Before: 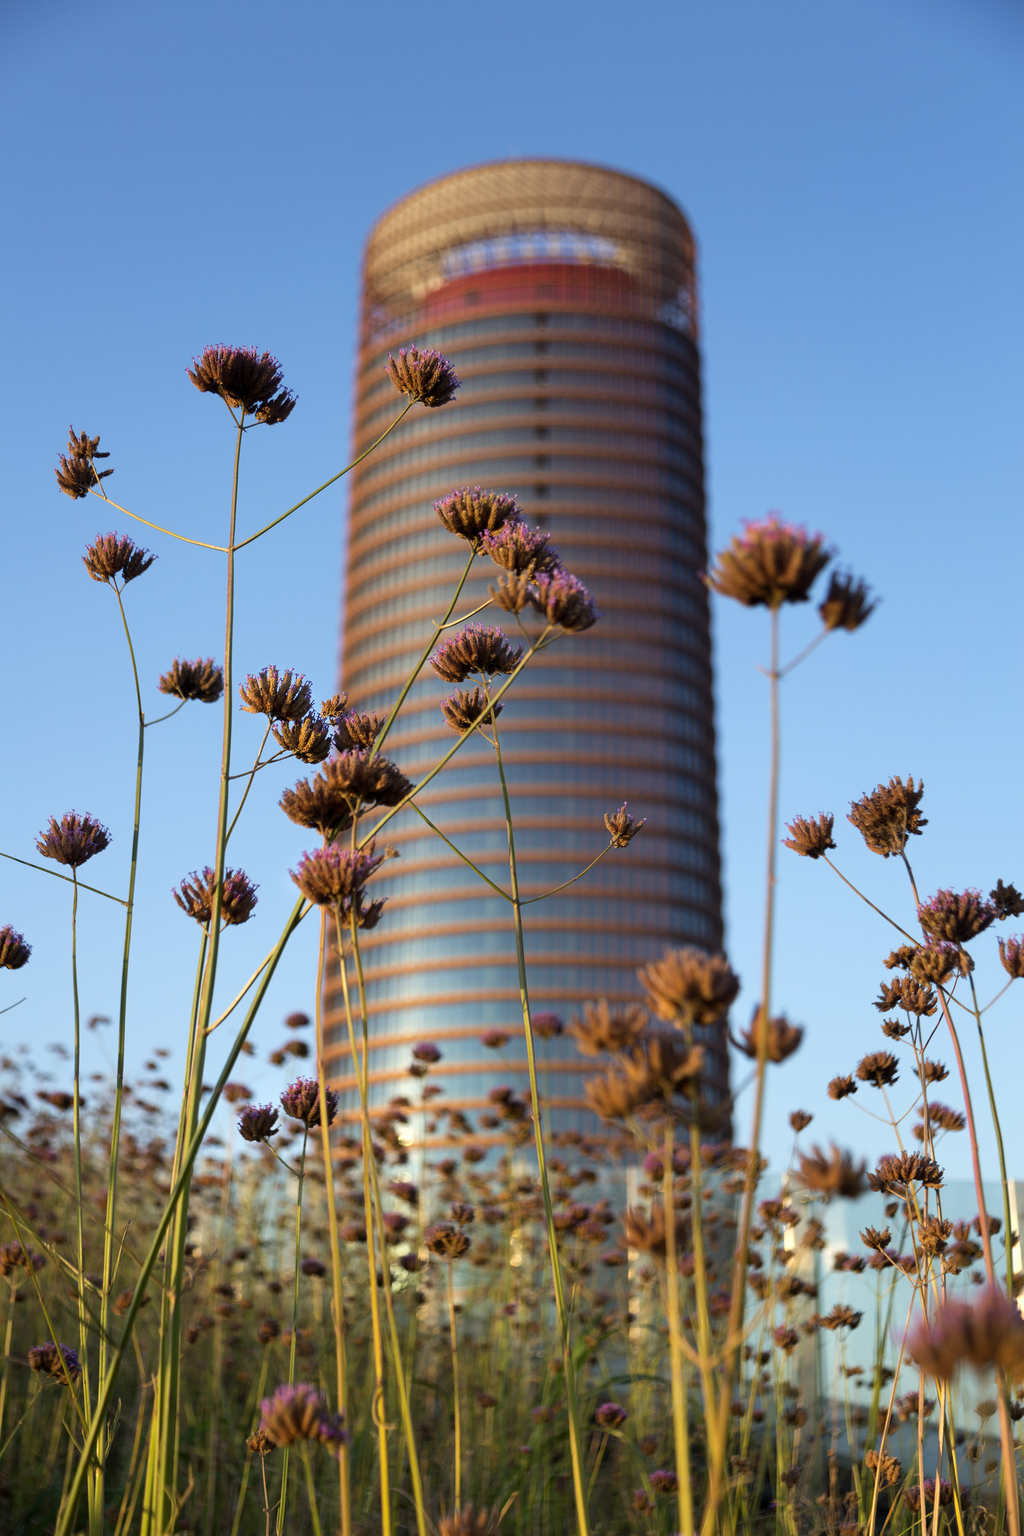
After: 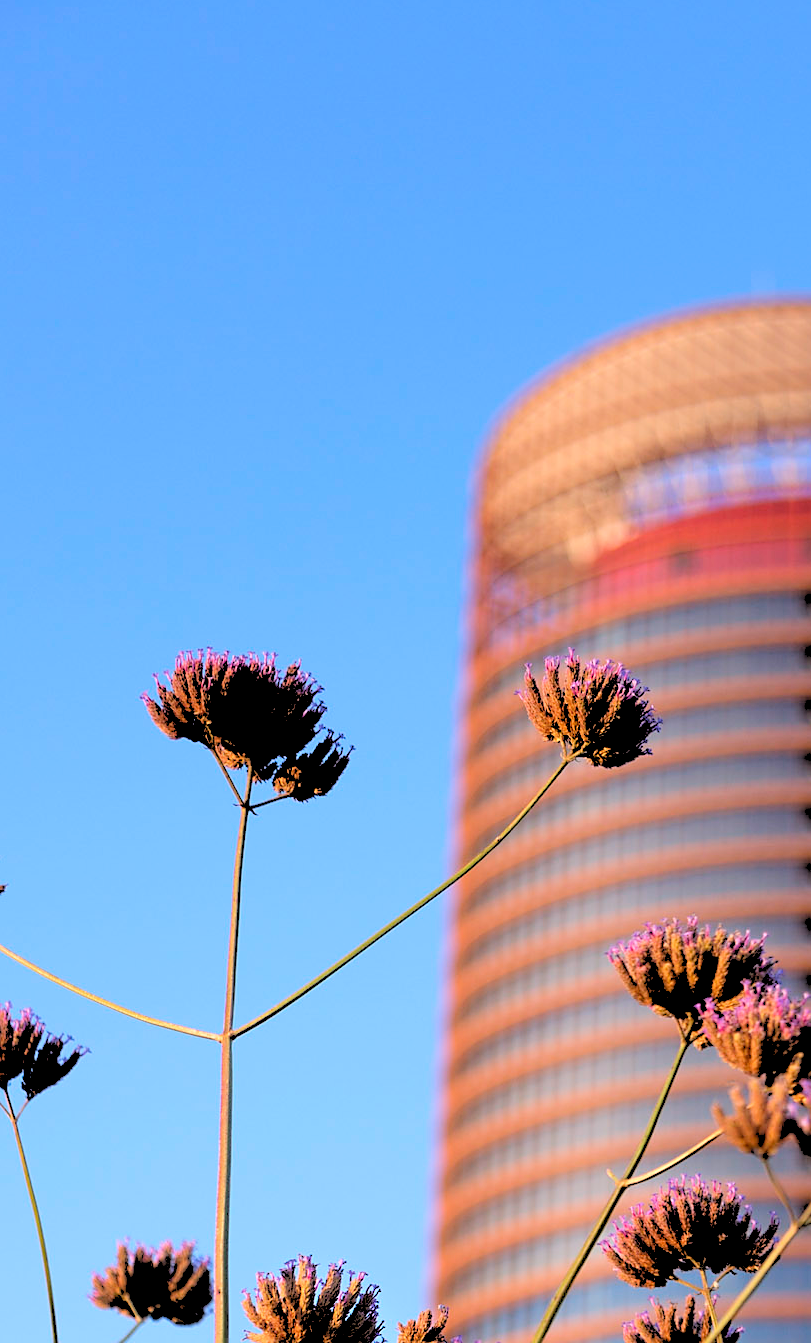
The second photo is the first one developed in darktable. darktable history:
sharpen: radius 1.864, amount 0.398, threshold 1.271
white balance: red 1.05, blue 1.072
rotate and perspective: automatic cropping off
crop and rotate: left 10.817%, top 0.062%, right 47.194%, bottom 53.626%
rgb levels: levels [[0.027, 0.429, 0.996], [0, 0.5, 1], [0, 0.5, 1]]
